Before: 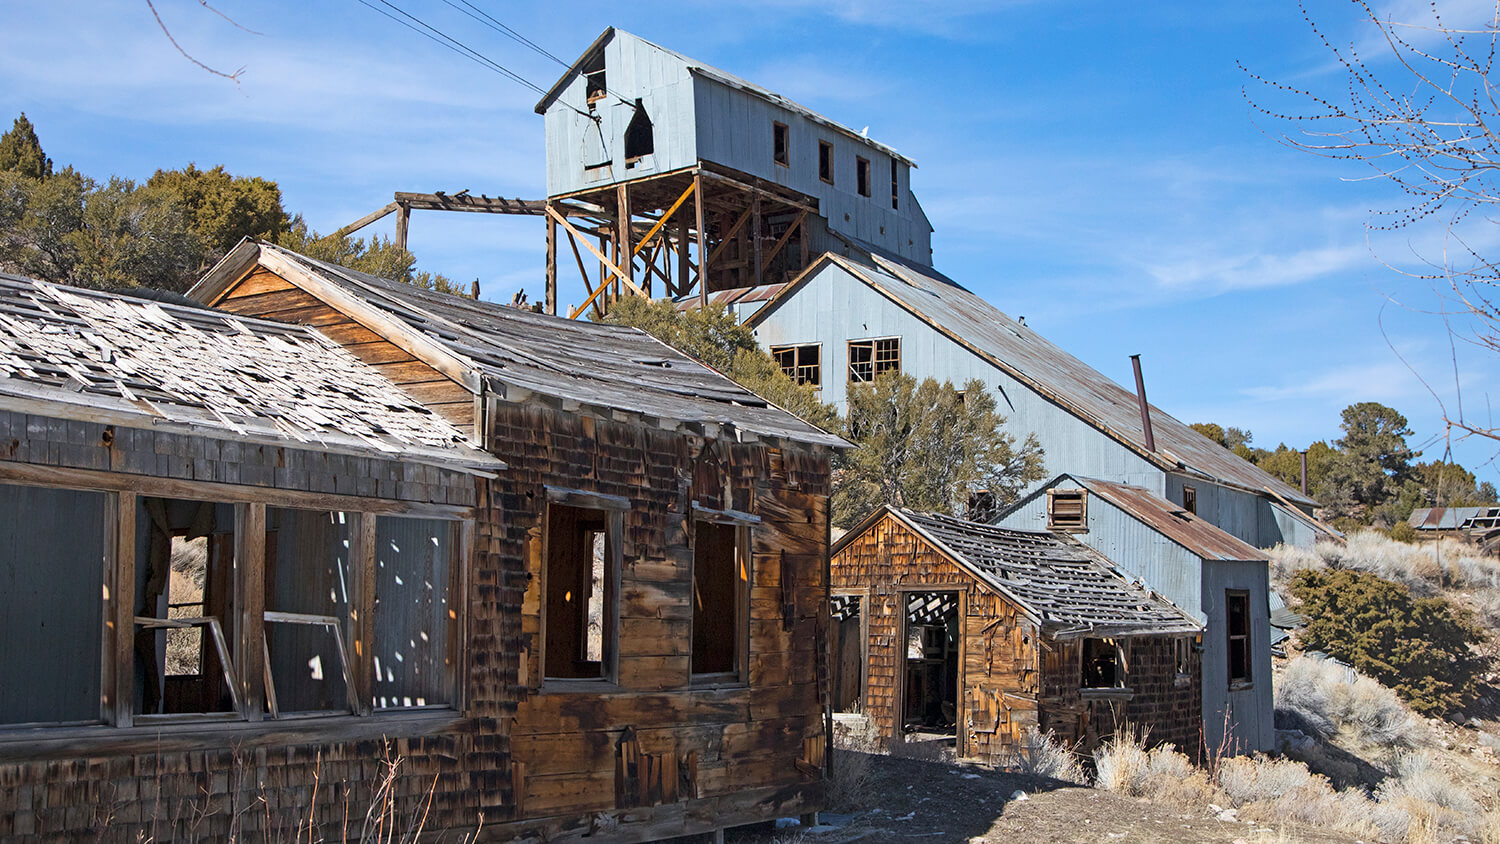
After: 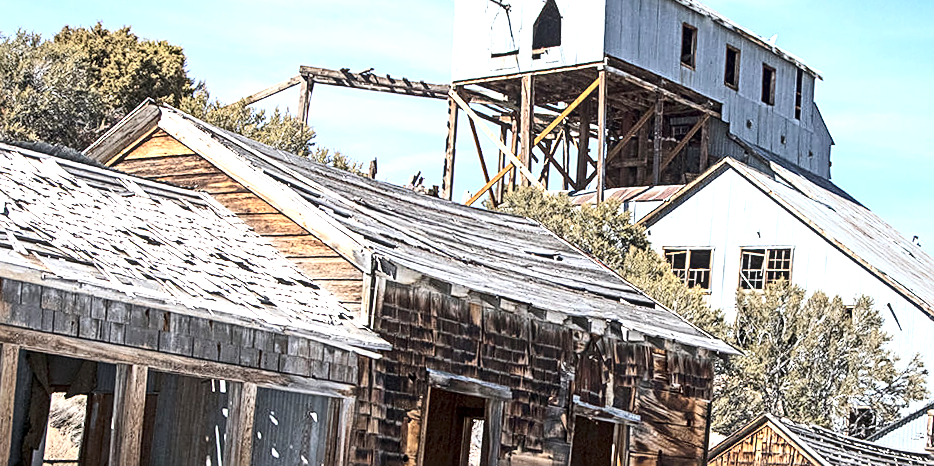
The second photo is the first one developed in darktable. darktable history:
sharpen: on, module defaults
crop and rotate: angle -4.25°, left 2.118%, top 7.069%, right 27.519%, bottom 30.523%
exposure: black level correction 0, exposure 1.107 EV, compensate exposure bias true, compensate highlight preservation false
local contrast: detail 130%
contrast brightness saturation: contrast 0.251, saturation -0.312
